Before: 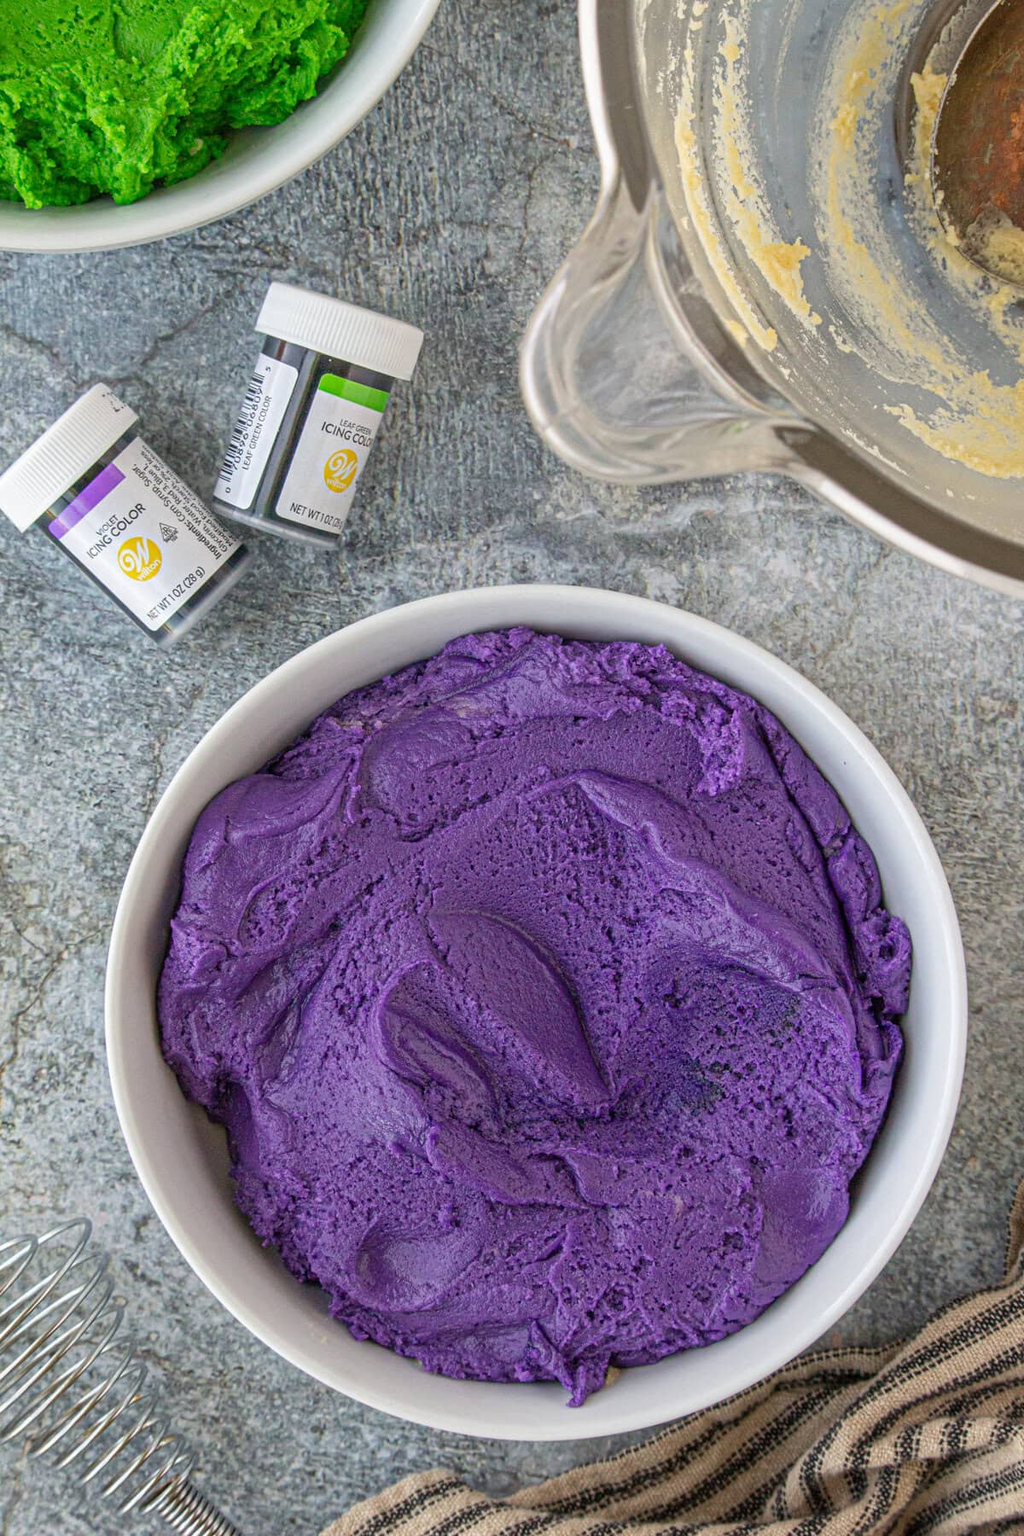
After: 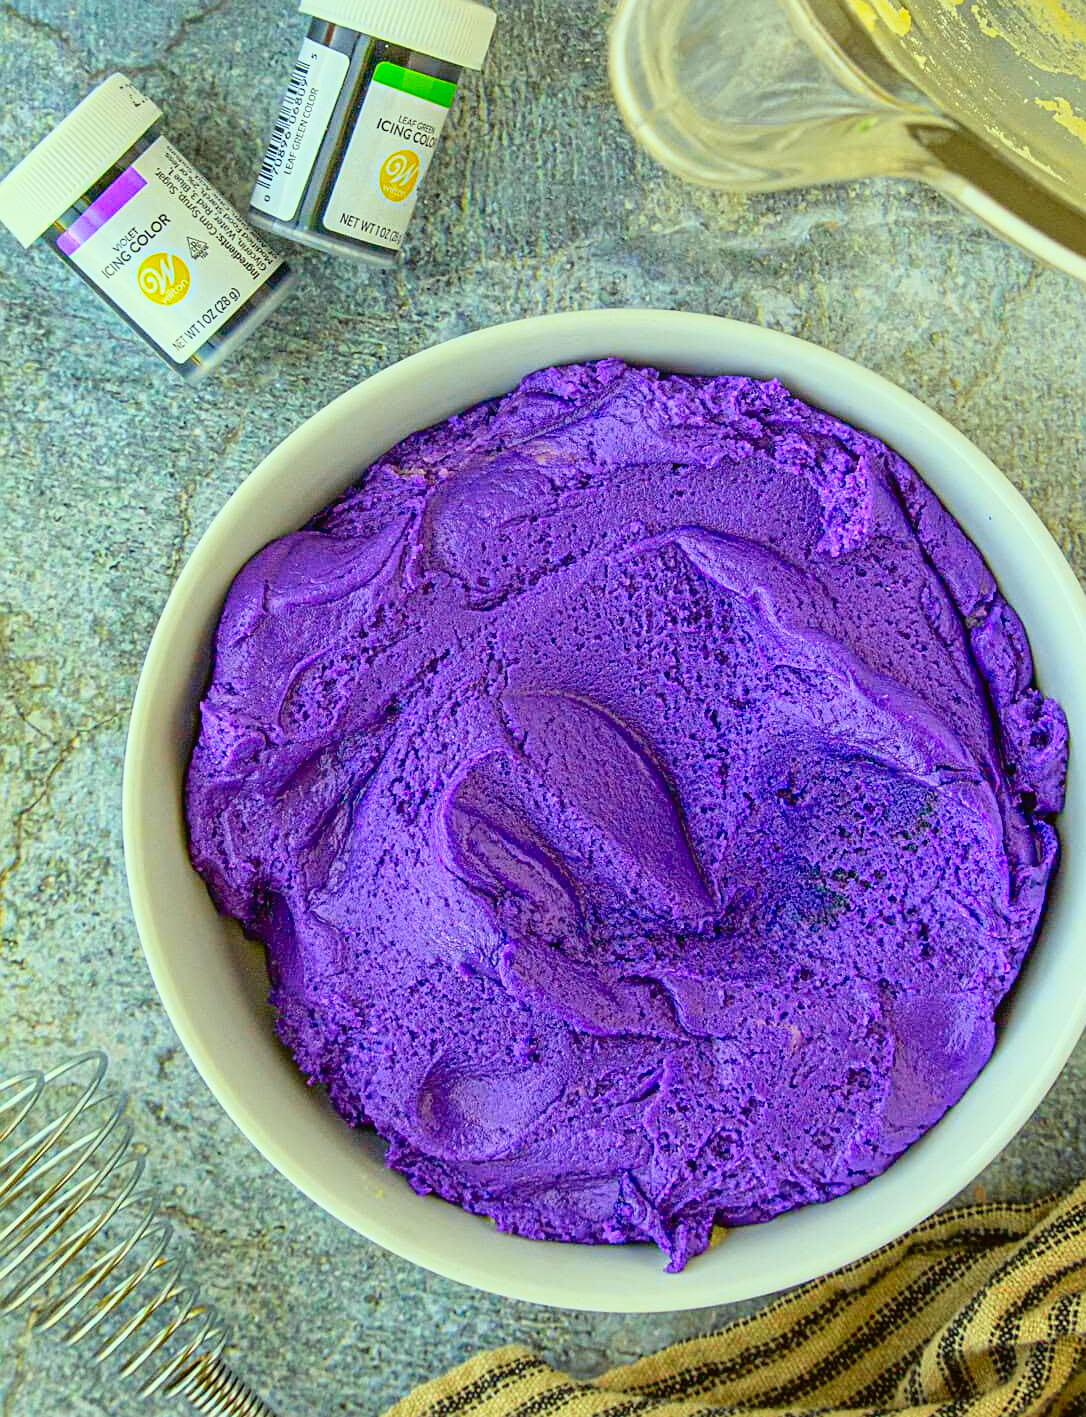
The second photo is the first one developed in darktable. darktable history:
color correction: highlights a* -10.77, highlights b* 9.8, saturation 1.72
tone curve: curves: ch0 [(0, 0.021) (0.049, 0.044) (0.152, 0.14) (0.328, 0.377) (0.473, 0.543) (0.641, 0.705) (0.85, 0.894) (1, 0.969)]; ch1 [(0, 0) (0.302, 0.331) (0.427, 0.433) (0.472, 0.47) (0.502, 0.503) (0.527, 0.521) (0.564, 0.58) (0.614, 0.626) (0.677, 0.701) (0.859, 0.885) (1, 1)]; ch2 [(0, 0) (0.33, 0.301) (0.447, 0.44) (0.487, 0.496) (0.502, 0.516) (0.535, 0.563) (0.565, 0.593) (0.618, 0.628) (1, 1)], color space Lab, independent channels, preserve colors none
crop: top 20.916%, right 9.437%, bottom 0.316%
sharpen: on, module defaults
white balance: red 1.009, blue 1.027
